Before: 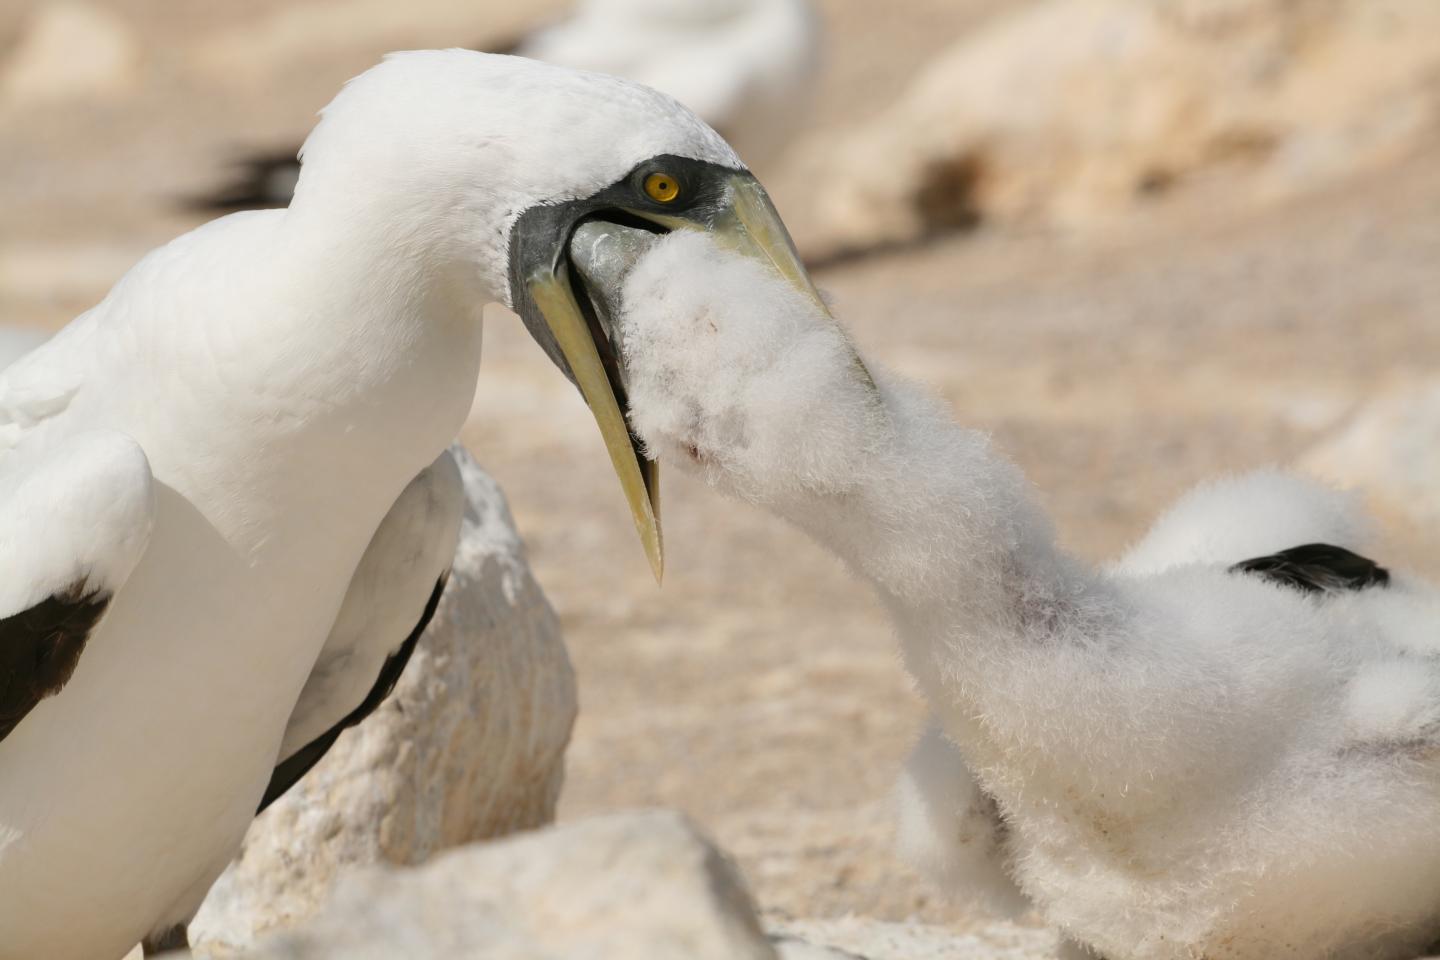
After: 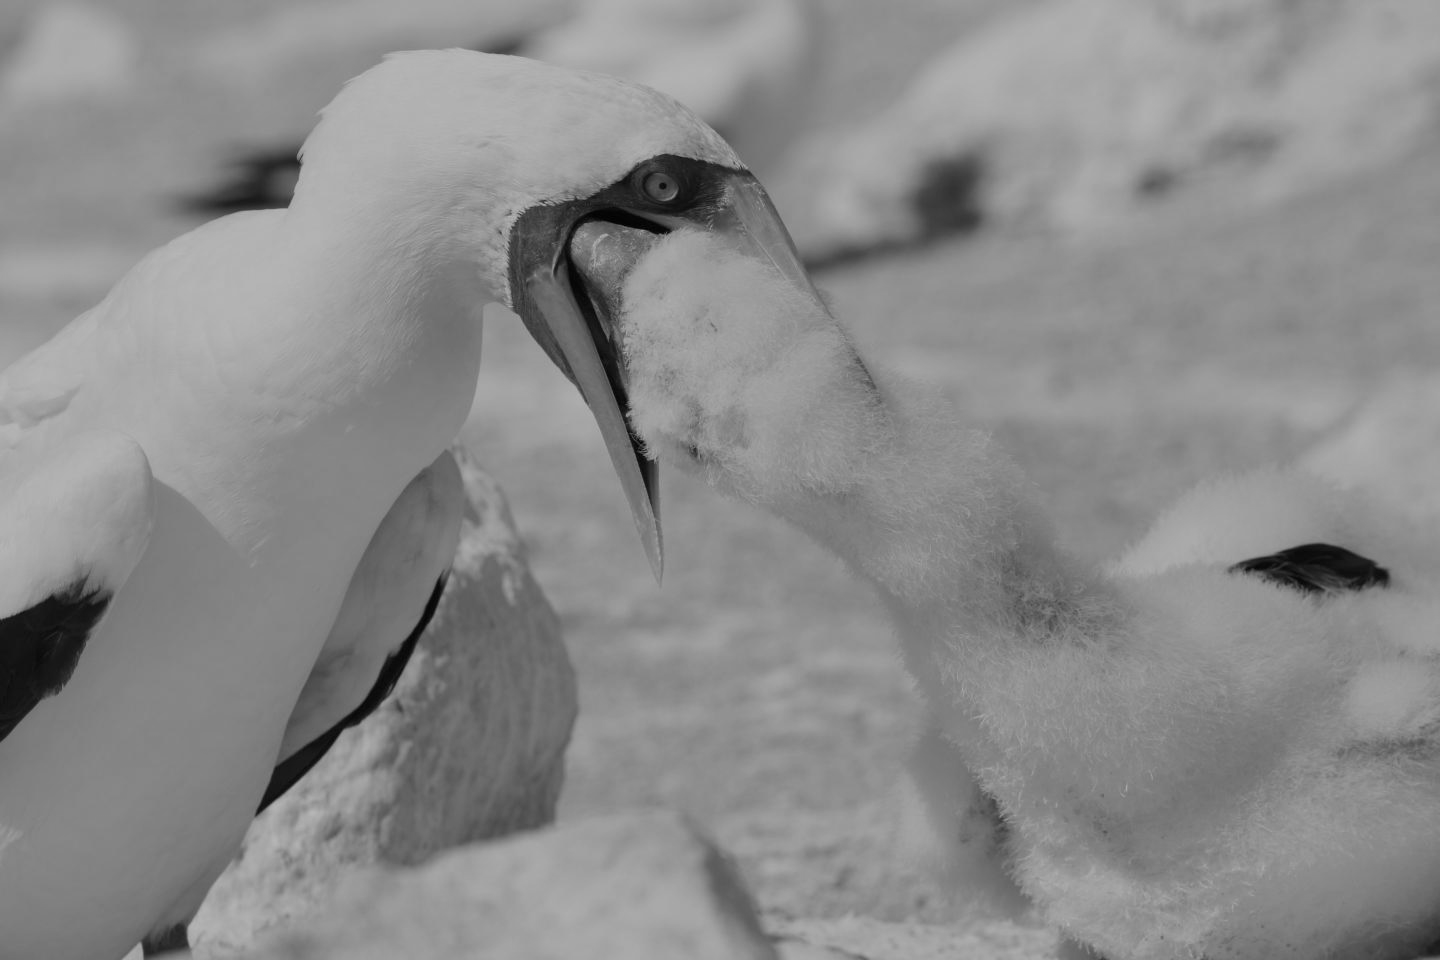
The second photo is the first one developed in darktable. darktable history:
tone equalizer: on, module defaults
monochrome: a 79.32, b 81.83, size 1.1
